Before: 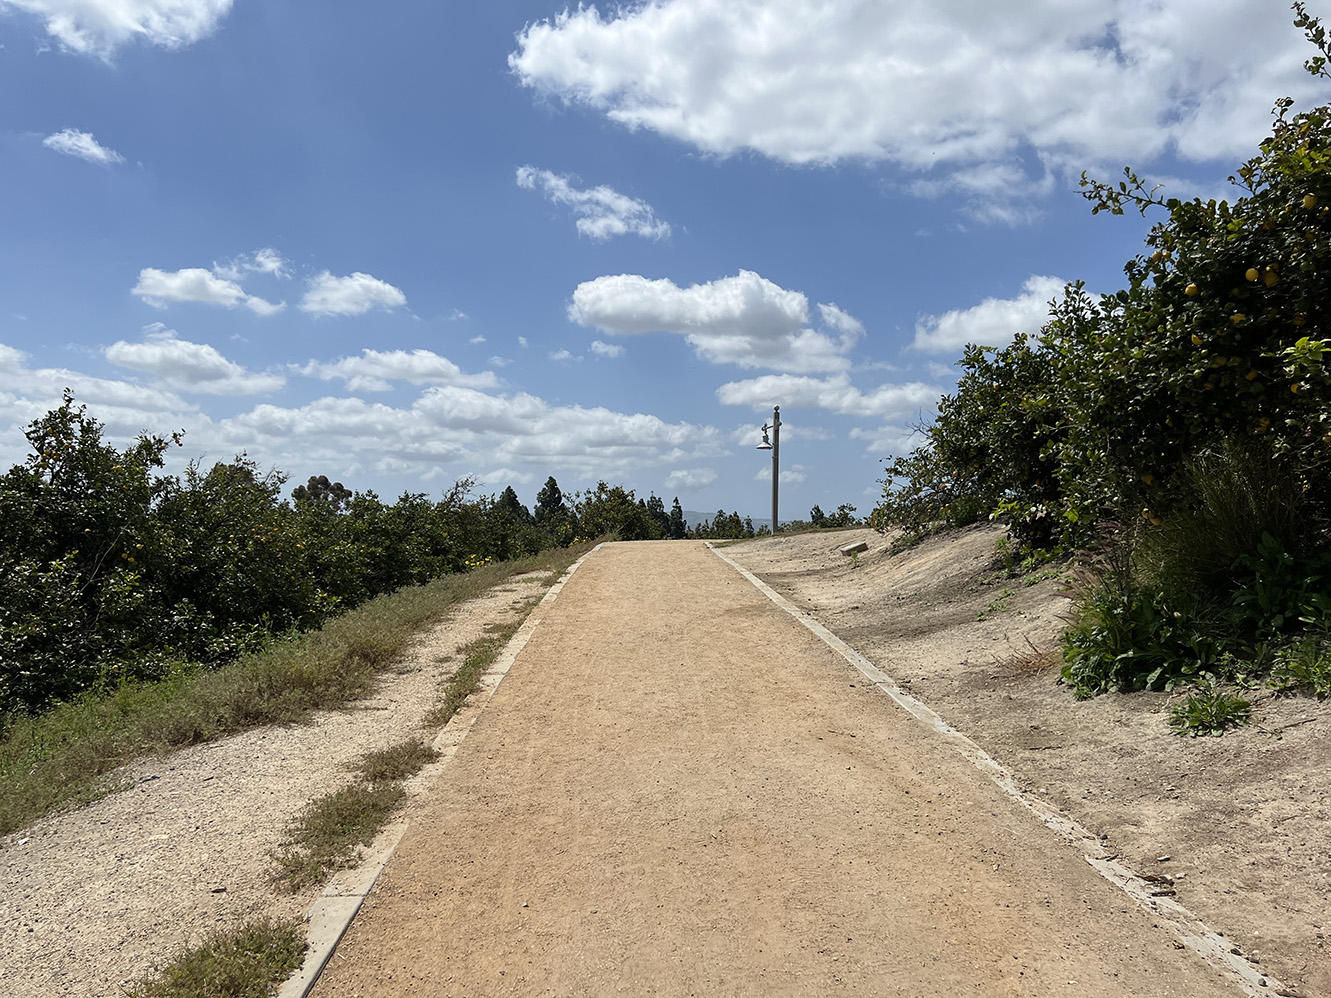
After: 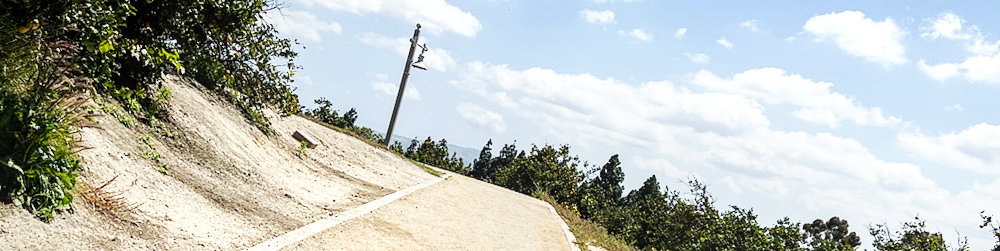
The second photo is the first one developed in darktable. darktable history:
local contrast: on, module defaults
base curve: curves: ch0 [(0, 0) (0.007, 0.004) (0.027, 0.03) (0.046, 0.07) (0.207, 0.54) (0.442, 0.872) (0.673, 0.972) (1, 1)], preserve colors none
crop and rotate: angle 16.12°, top 30.835%, bottom 35.653%
